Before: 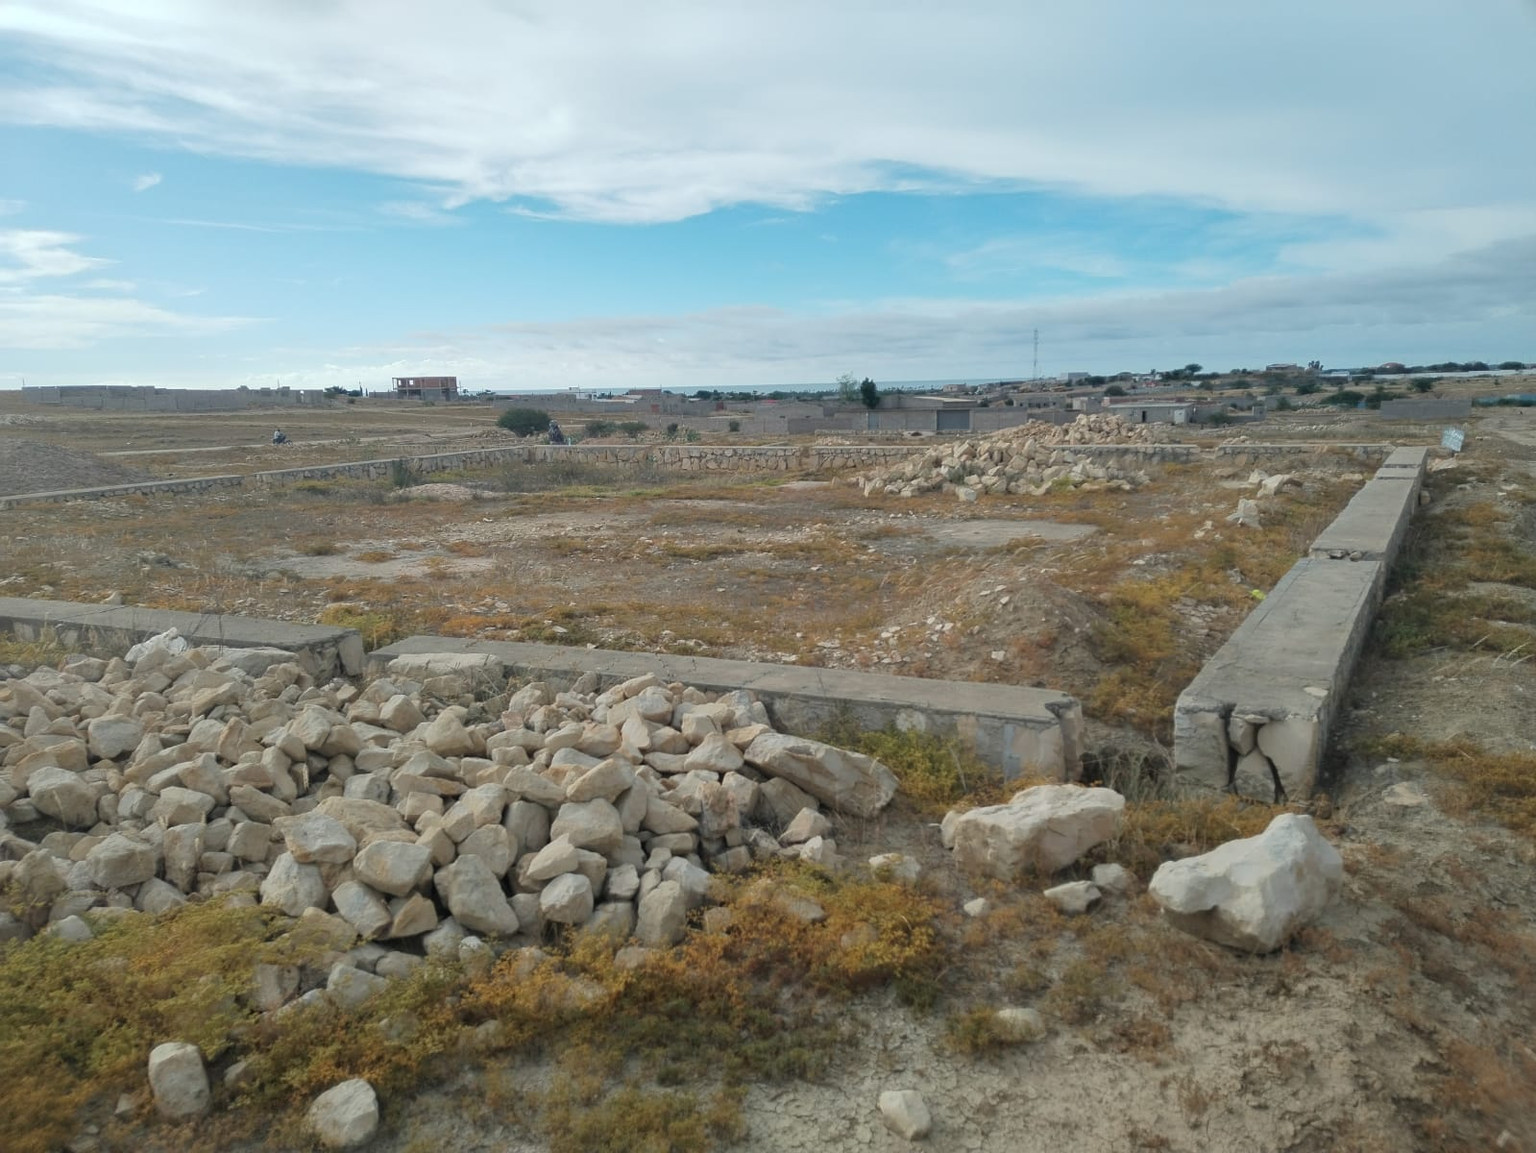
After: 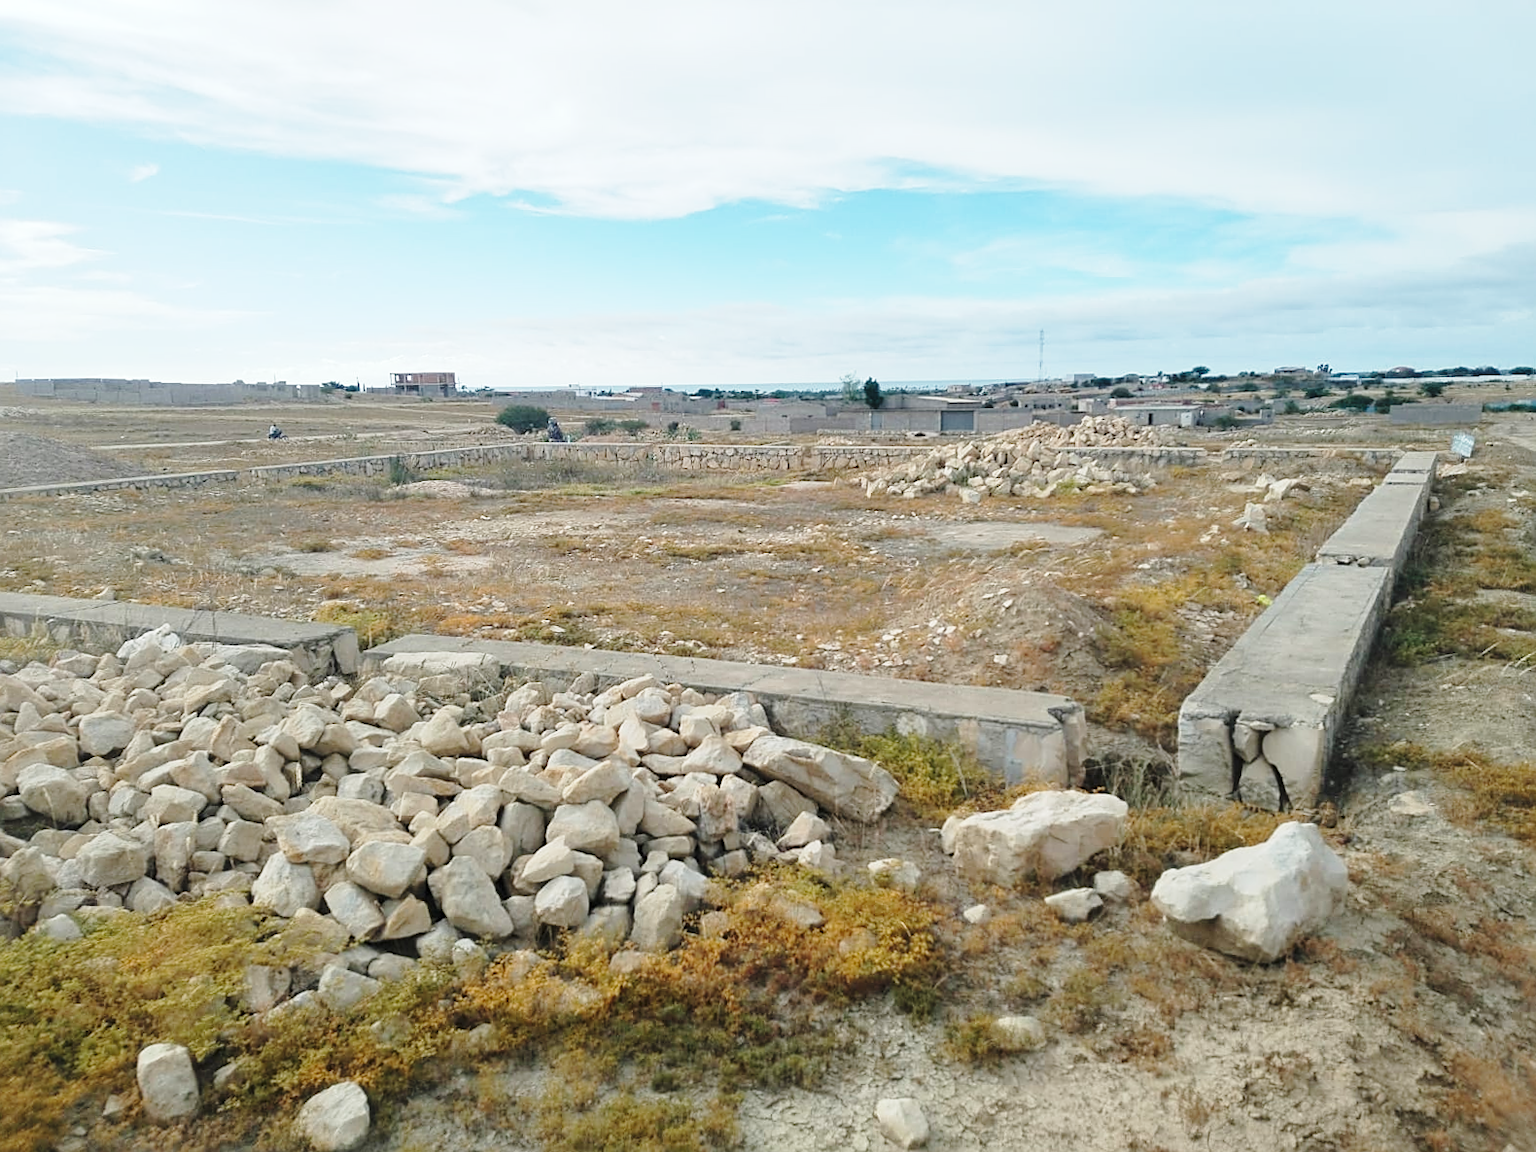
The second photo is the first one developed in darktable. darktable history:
crop and rotate: angle -0.5°
base curve: curves: ch0 [(0, 0) (0.028, 0.03) (0.121, 0.232) (0.46, 0.748) (0.859, 0.968) (1, 1)], preserve colors none
sharpen: on, module defaults
